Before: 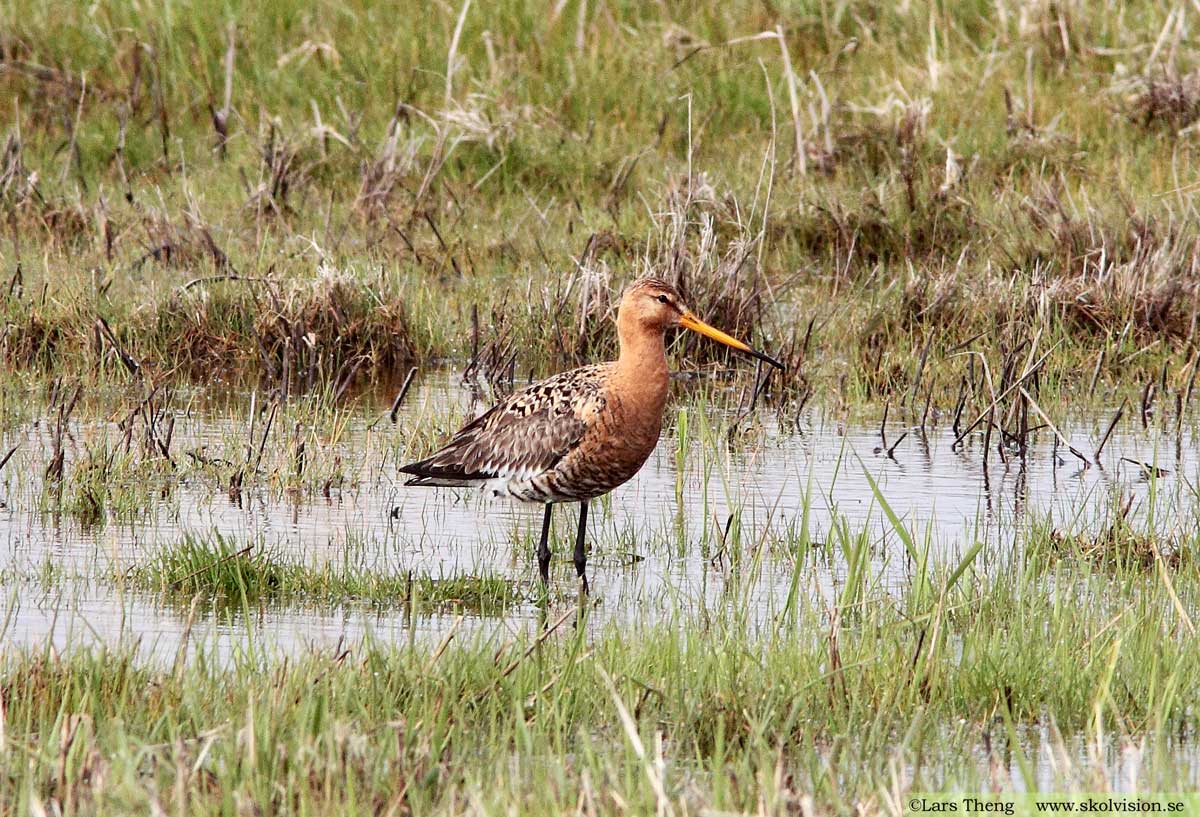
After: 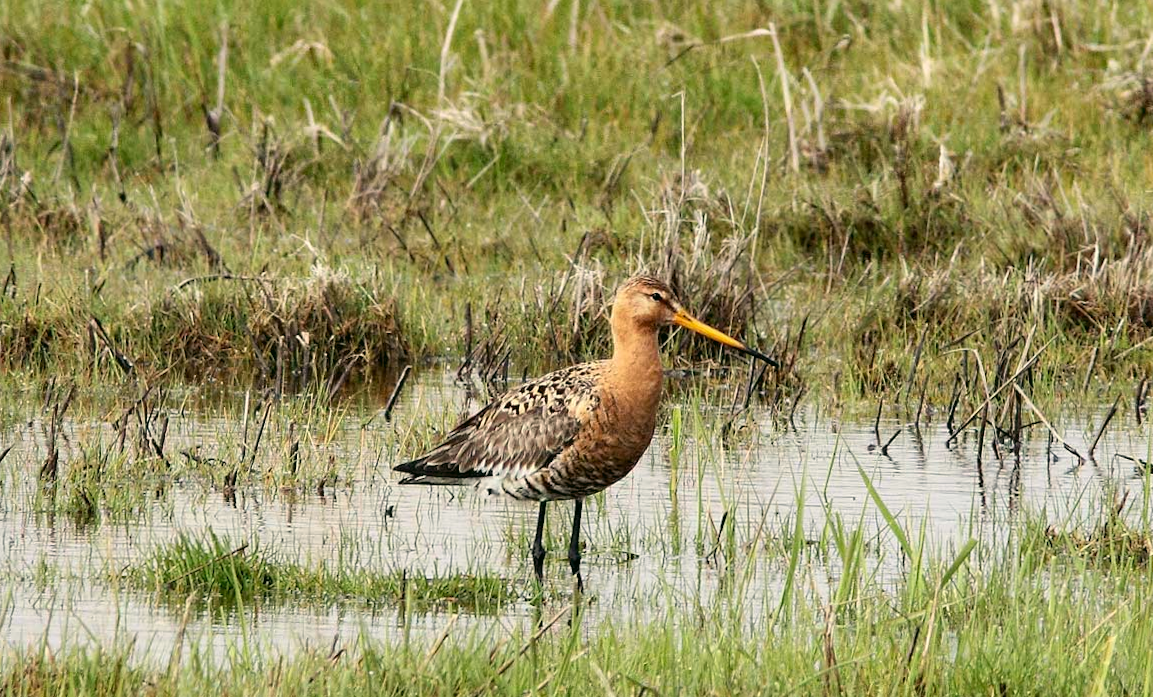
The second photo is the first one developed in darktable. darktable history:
color correction: highlights a* -0.482, highlights b* 9.48, shadows a* -9.48, shadows b* 0.803
crop and rotate: angle 0.2°, left 0.275%, right 3.127%, bottom 14.18%
